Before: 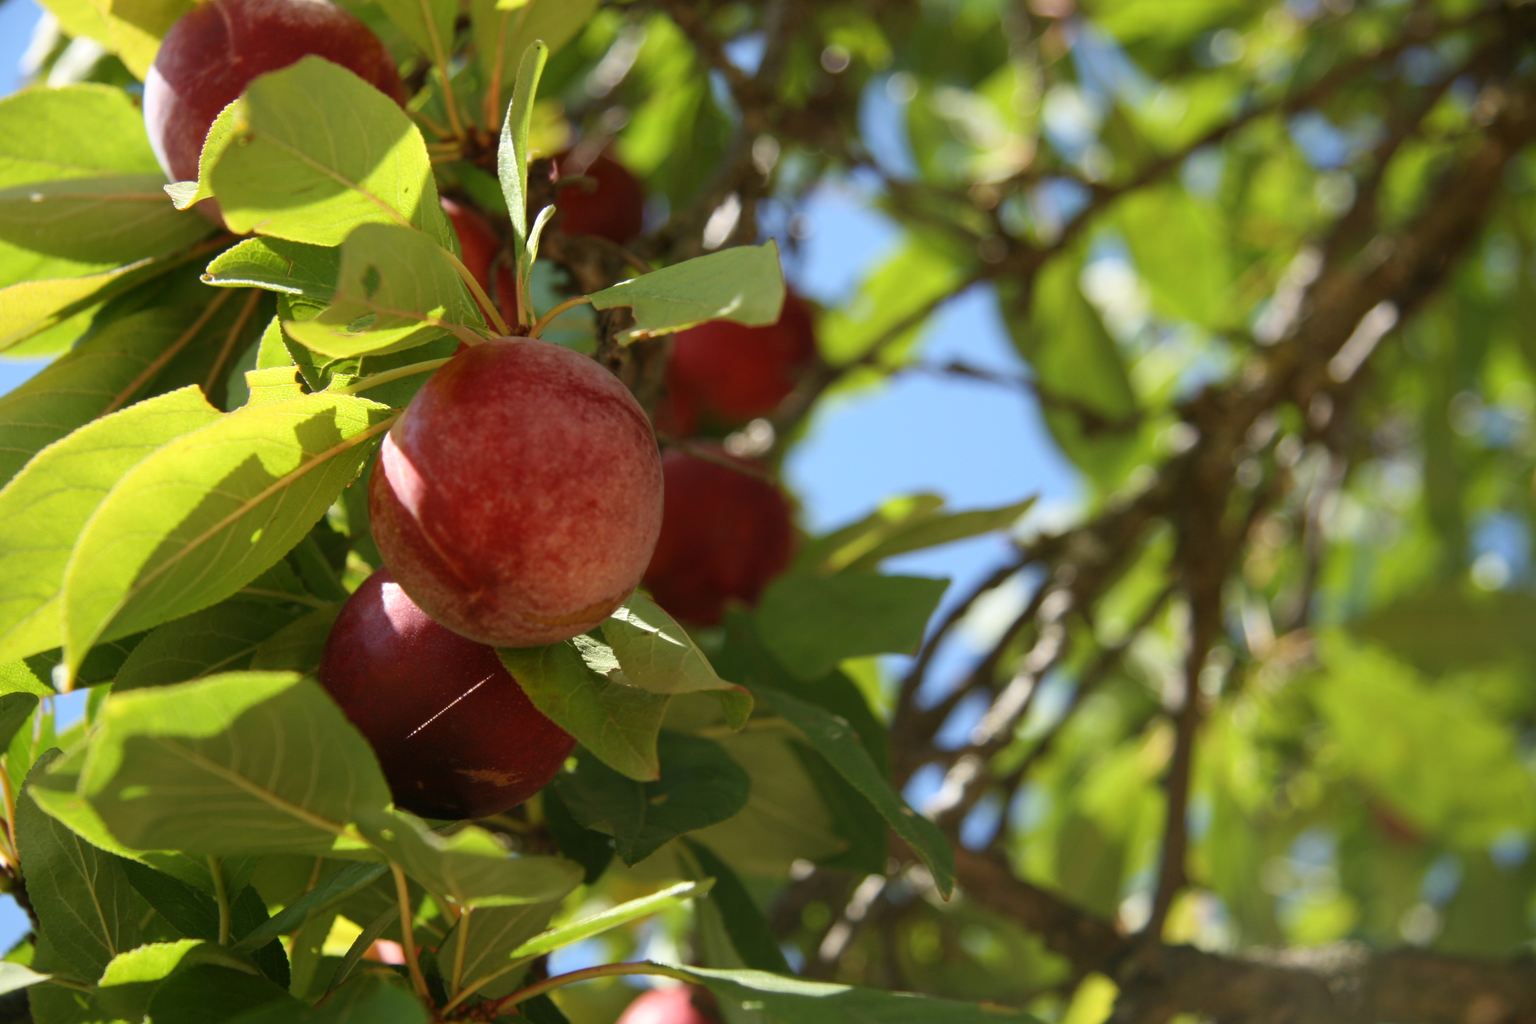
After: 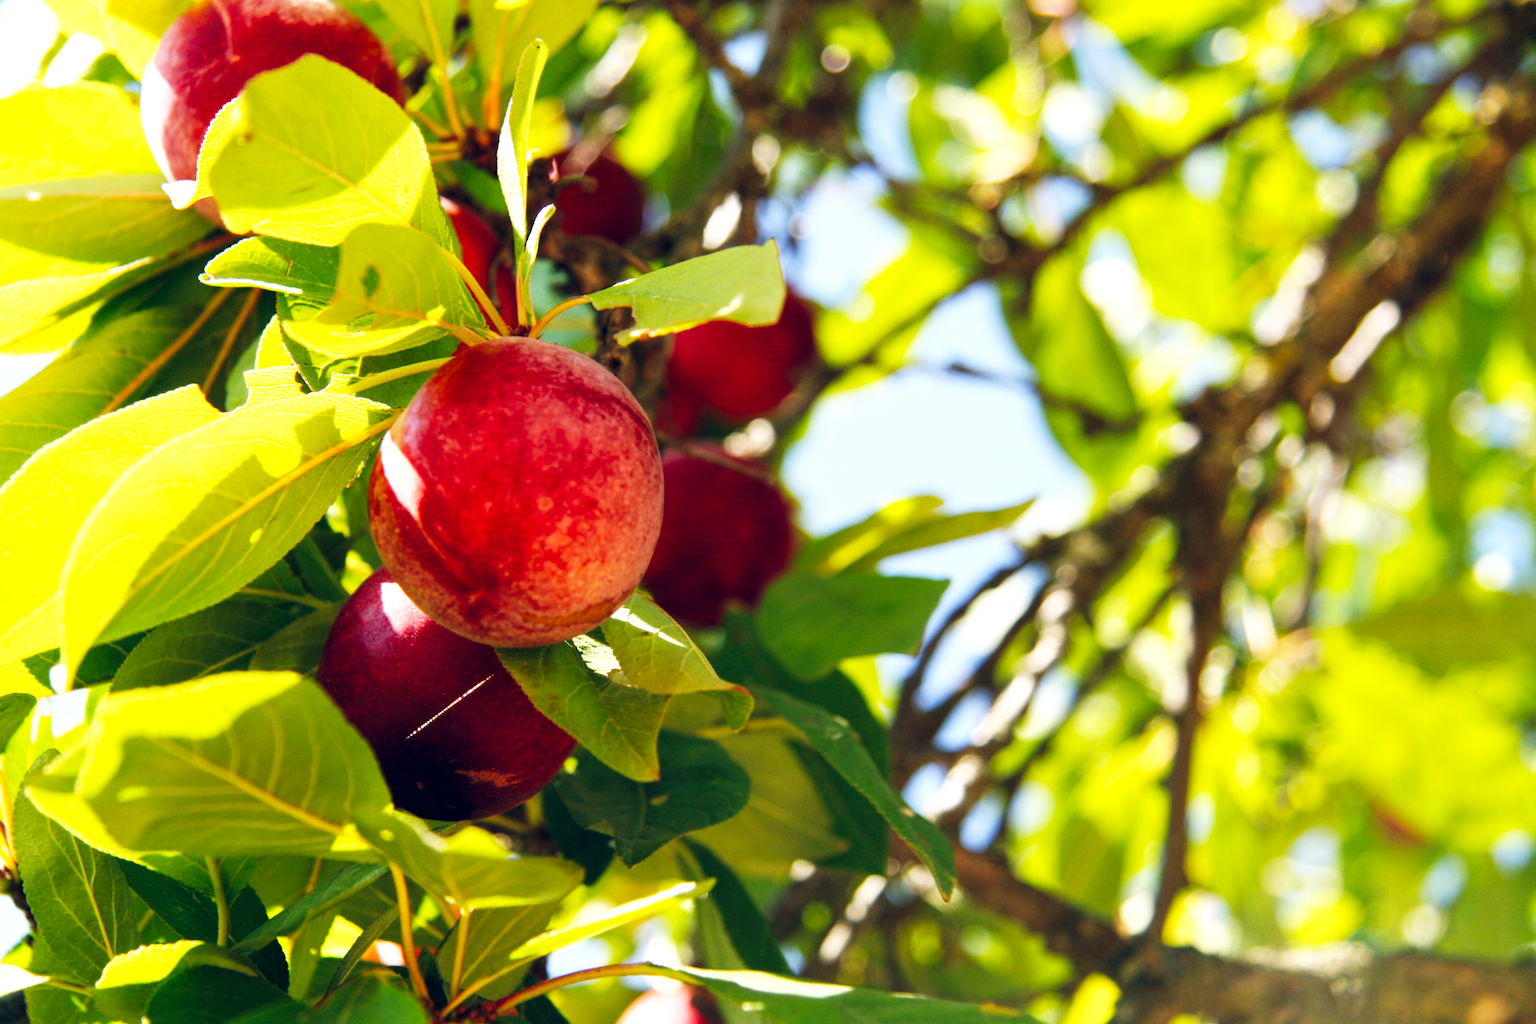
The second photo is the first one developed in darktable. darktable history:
base curve: curves: ch0 [(0, 0) (0.007, 0.004) (0.027, 0.03) (0.046, 0.07) (0.207, 0.54) (0.442, 0.872) (0.673, 0.972) (1, 1)], preserve colors none
local contrast: highlights 100%, shadows 100%, detail 120%, midtone range 0.2
color balance rgb: shadows lift › hue 87.51°, highlights gain › chroma 1.35%, highlights gain › hue 55.1°, global offset › chroma 0.13%, global offset › hue 253.66°, perceptual saturation grading › global saturation 16.38%
lens correction: scale 1, crop 1, focal 35, aperture 2.5, distance 1000, camera "Canon EOS 5D Mark III", lens "Sigma 35mm f/1.4 DG HSM"
